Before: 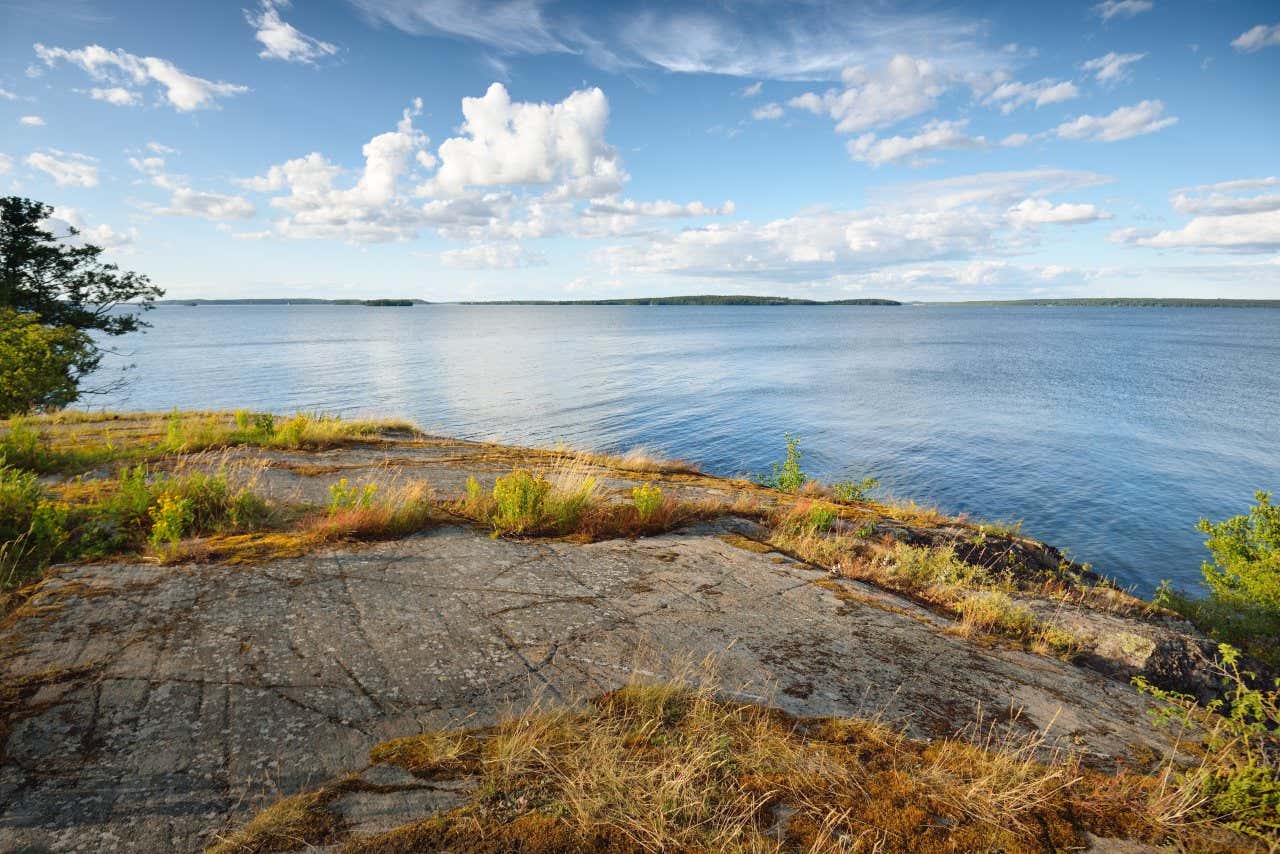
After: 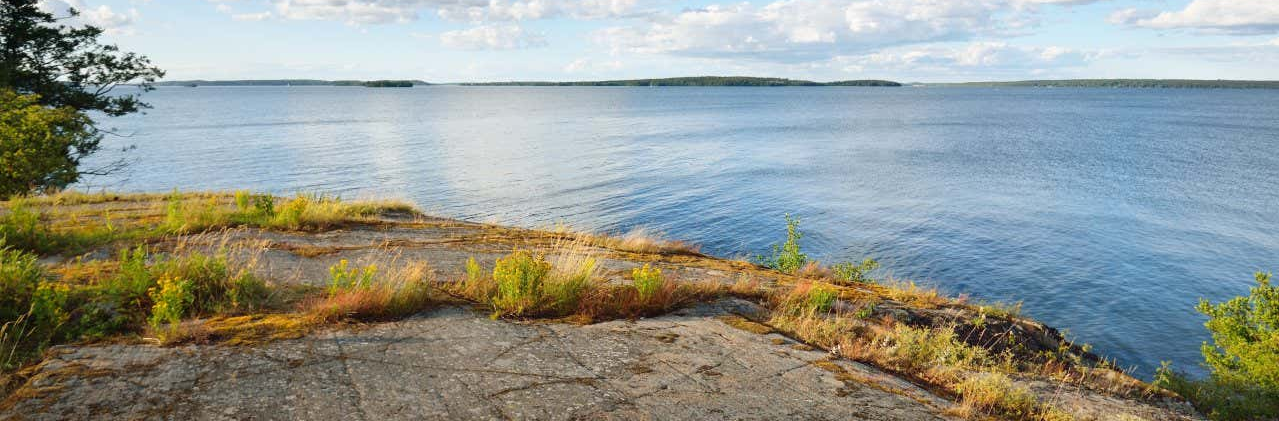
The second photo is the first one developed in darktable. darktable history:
crop and rotate: top 25.719%, bottom 24.962%
